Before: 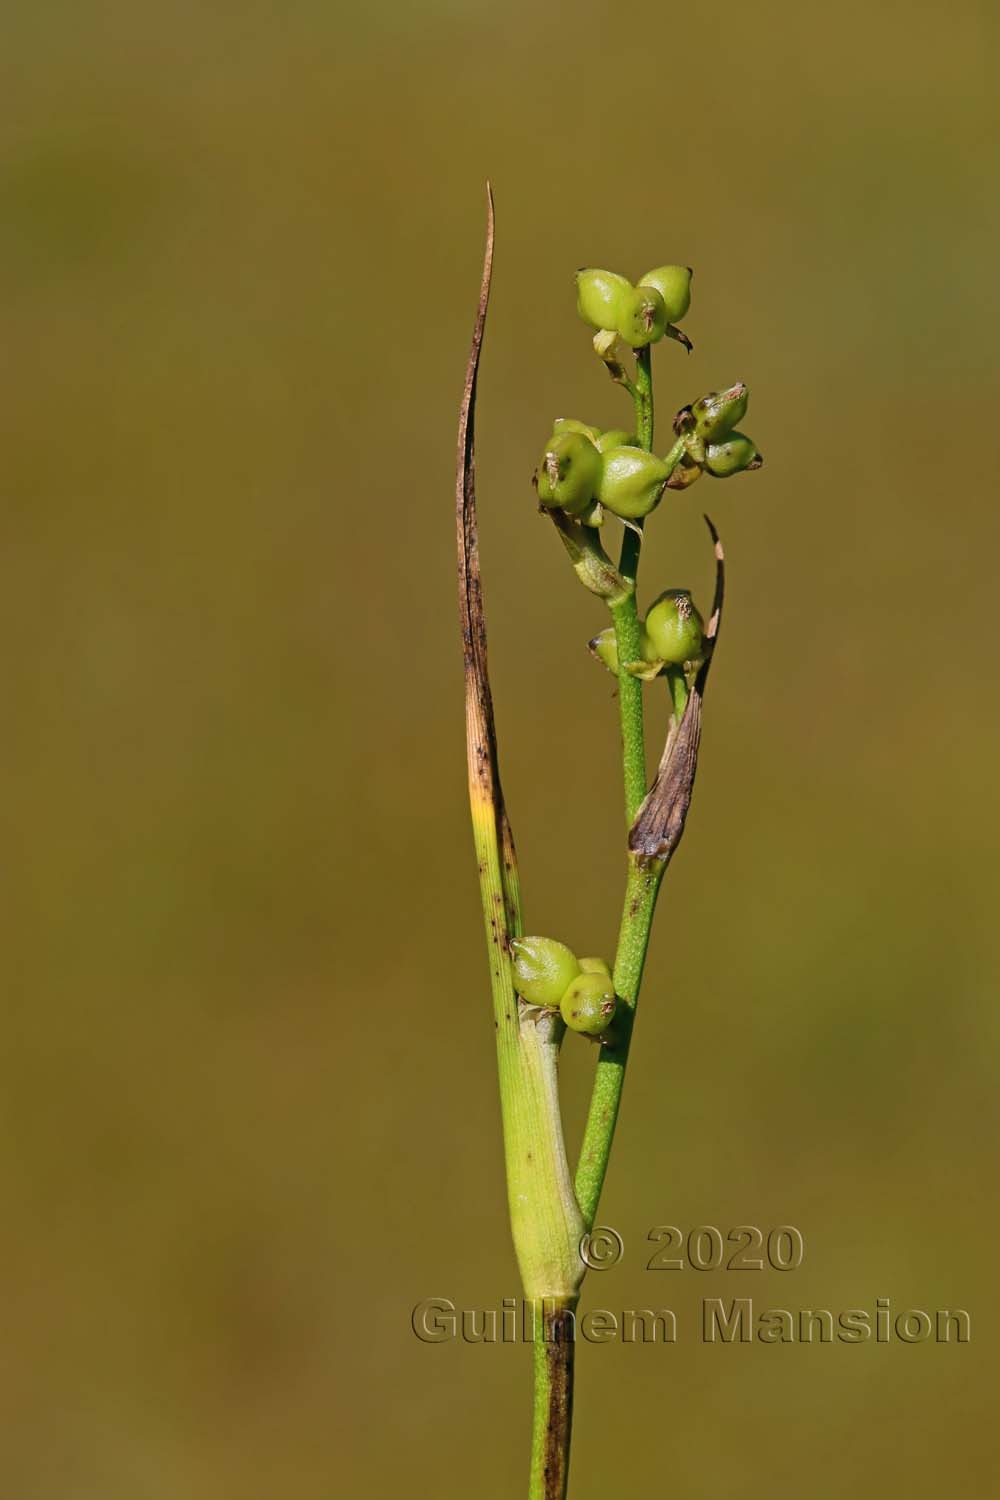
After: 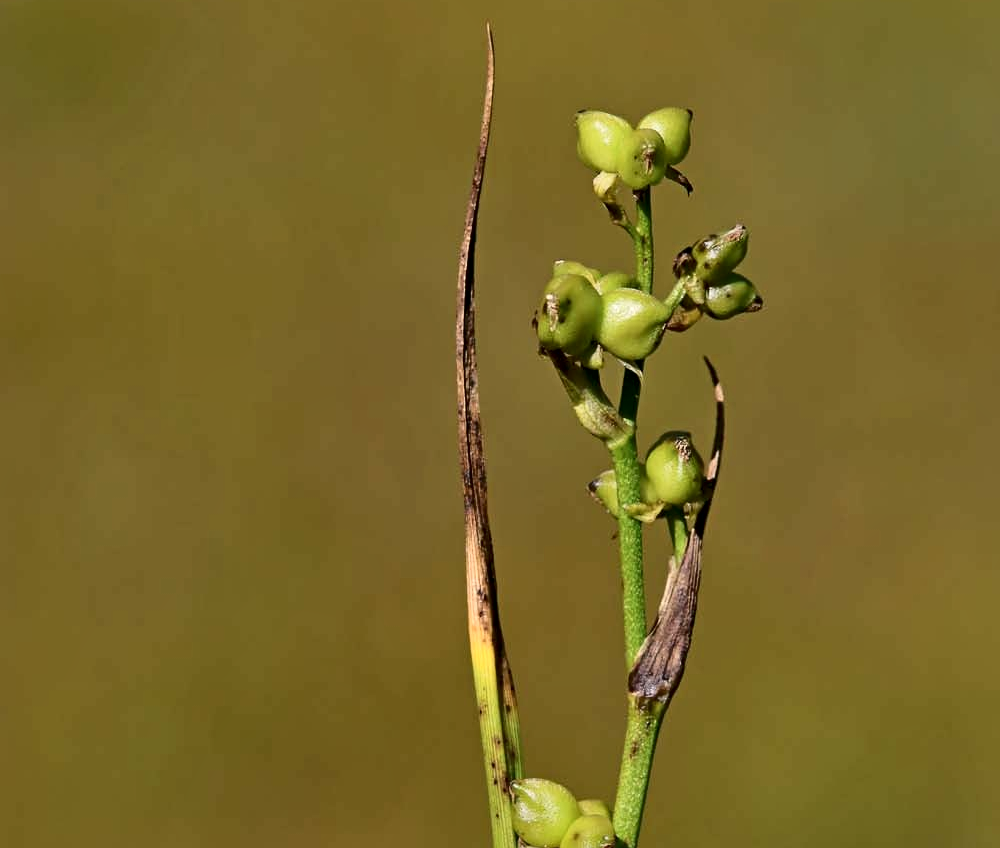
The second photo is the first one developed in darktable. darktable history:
local contrast: mode bilateral grid, contrast 25, coarseness 60, detail 152%, midtone range 0.2
crop and rotate: top 10.569%, bottom 32.852%
